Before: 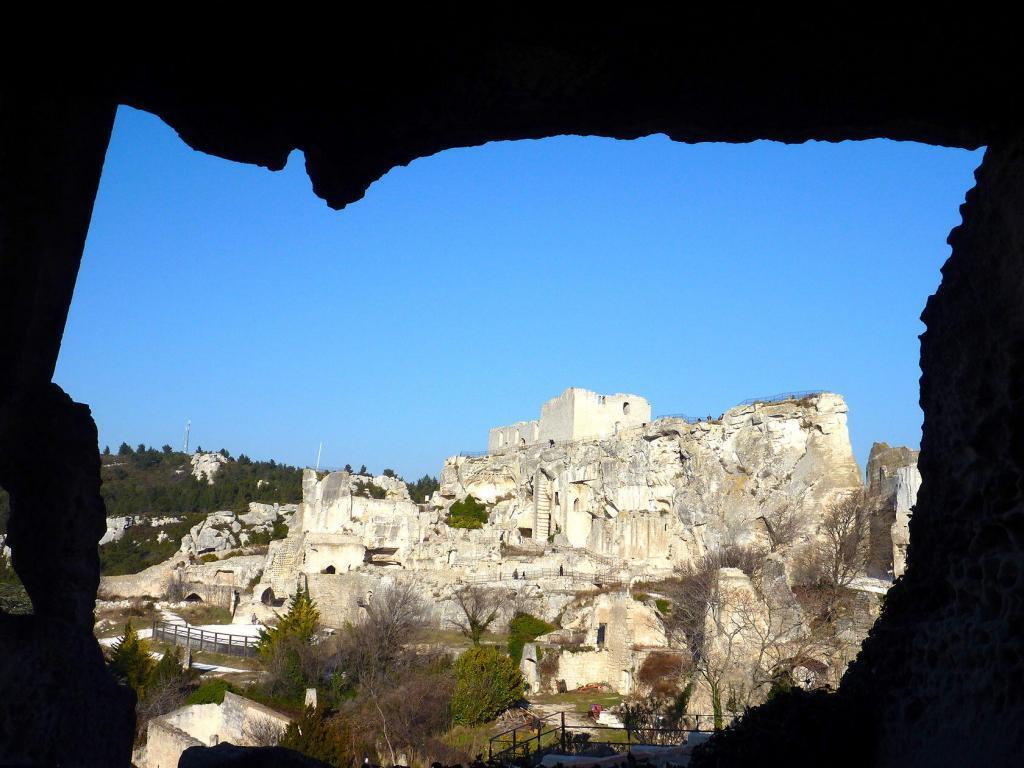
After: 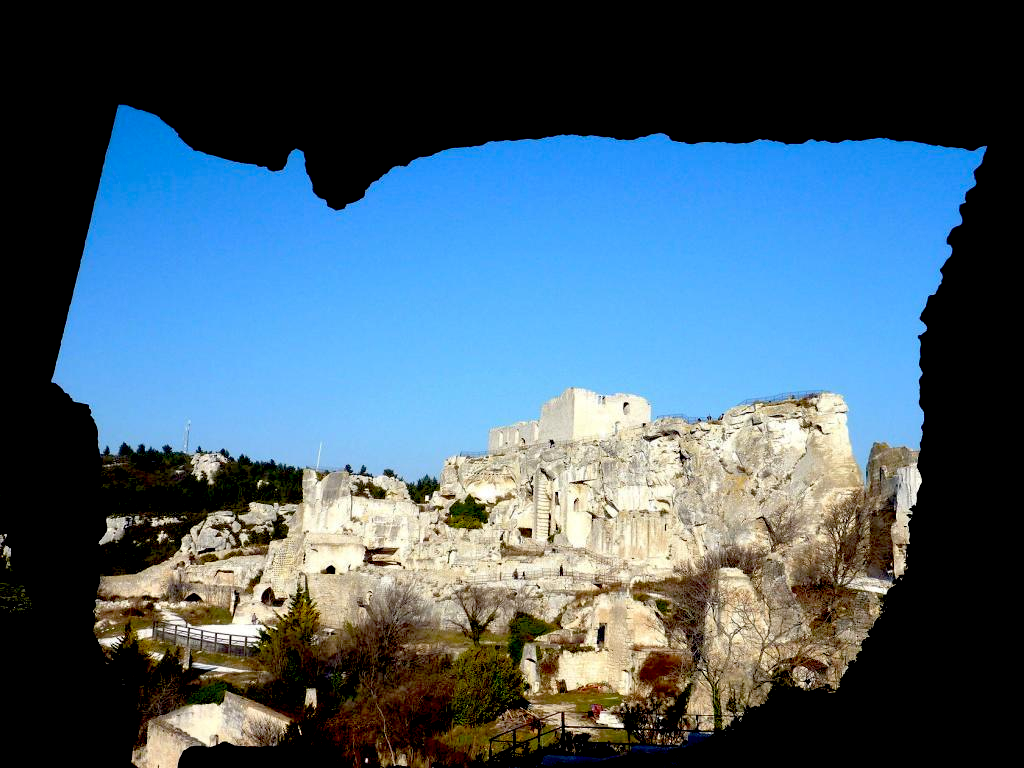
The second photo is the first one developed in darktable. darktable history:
exposure: black level correction 0.047, exposure 0.013 EV, compensate highlight preservation false
tone equalizer: on, module defaults
